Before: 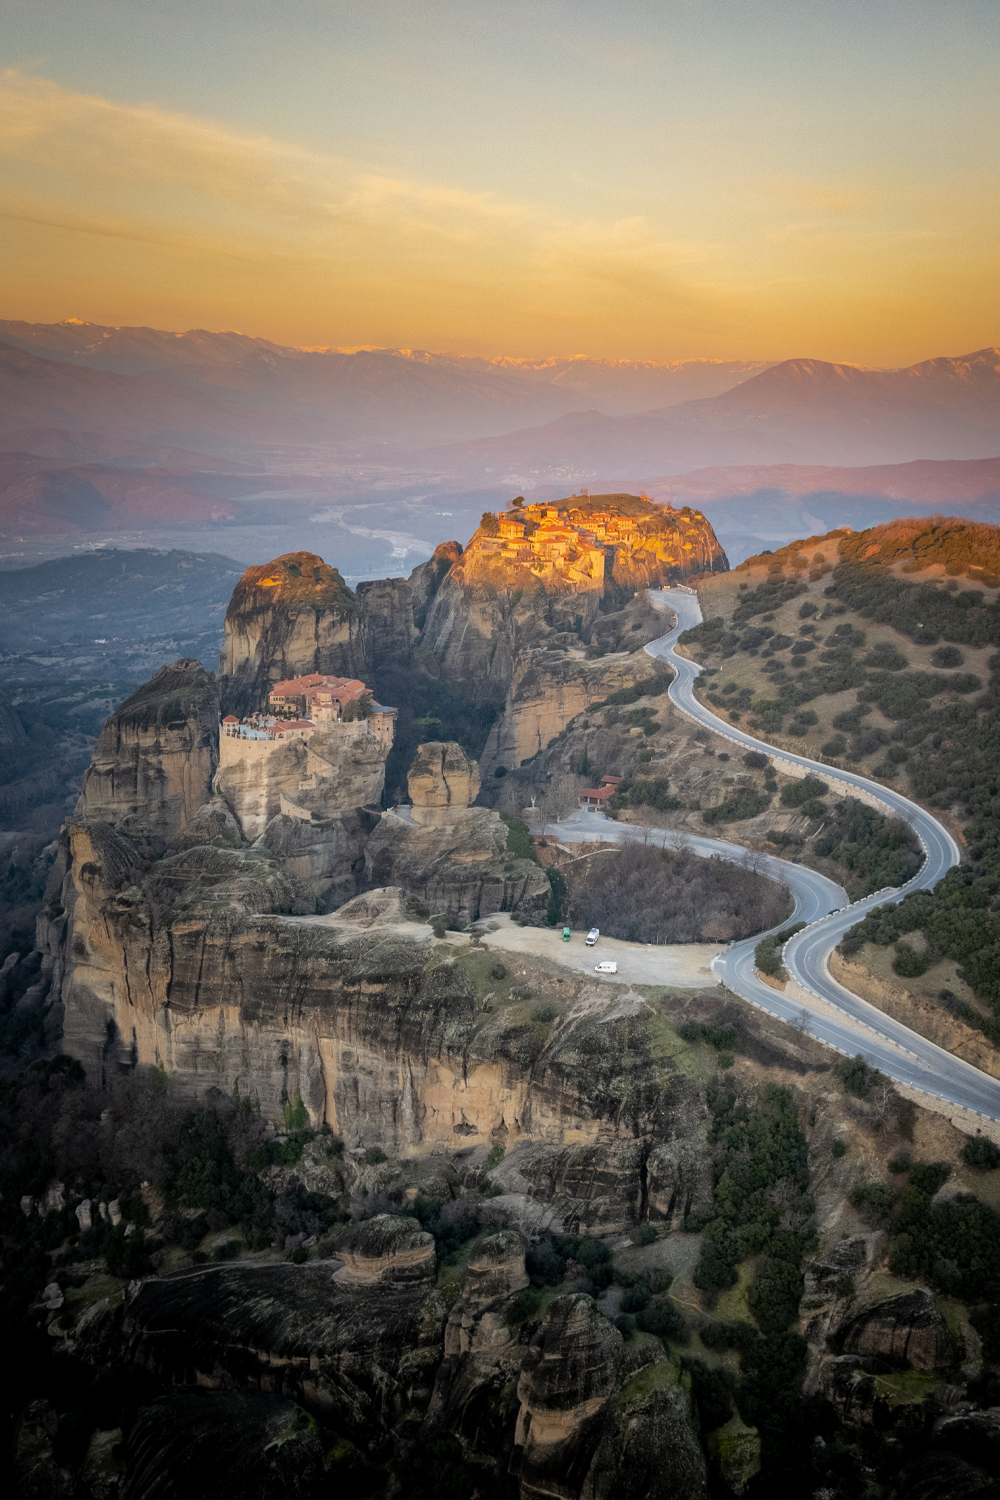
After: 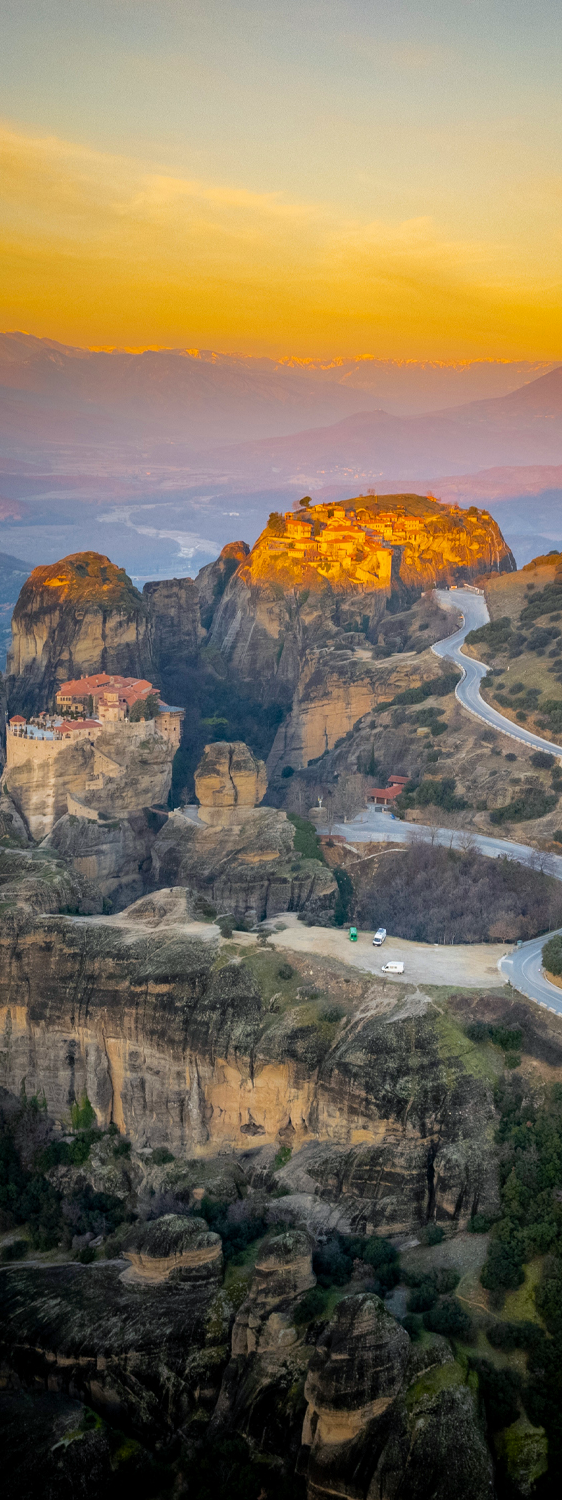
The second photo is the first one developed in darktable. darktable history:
color balance rgb: shadows lift › chroma 2.016%, shadows lift › hue 248.53°, linear chroma grading › global chroma 7.636%, perceptual saturation grading › global saturation 29.434%, global vibrance 14.463%
crop: left 21.345%, right 22.437%
color correction: highlights a* 0.055, highlights b* -0.736
